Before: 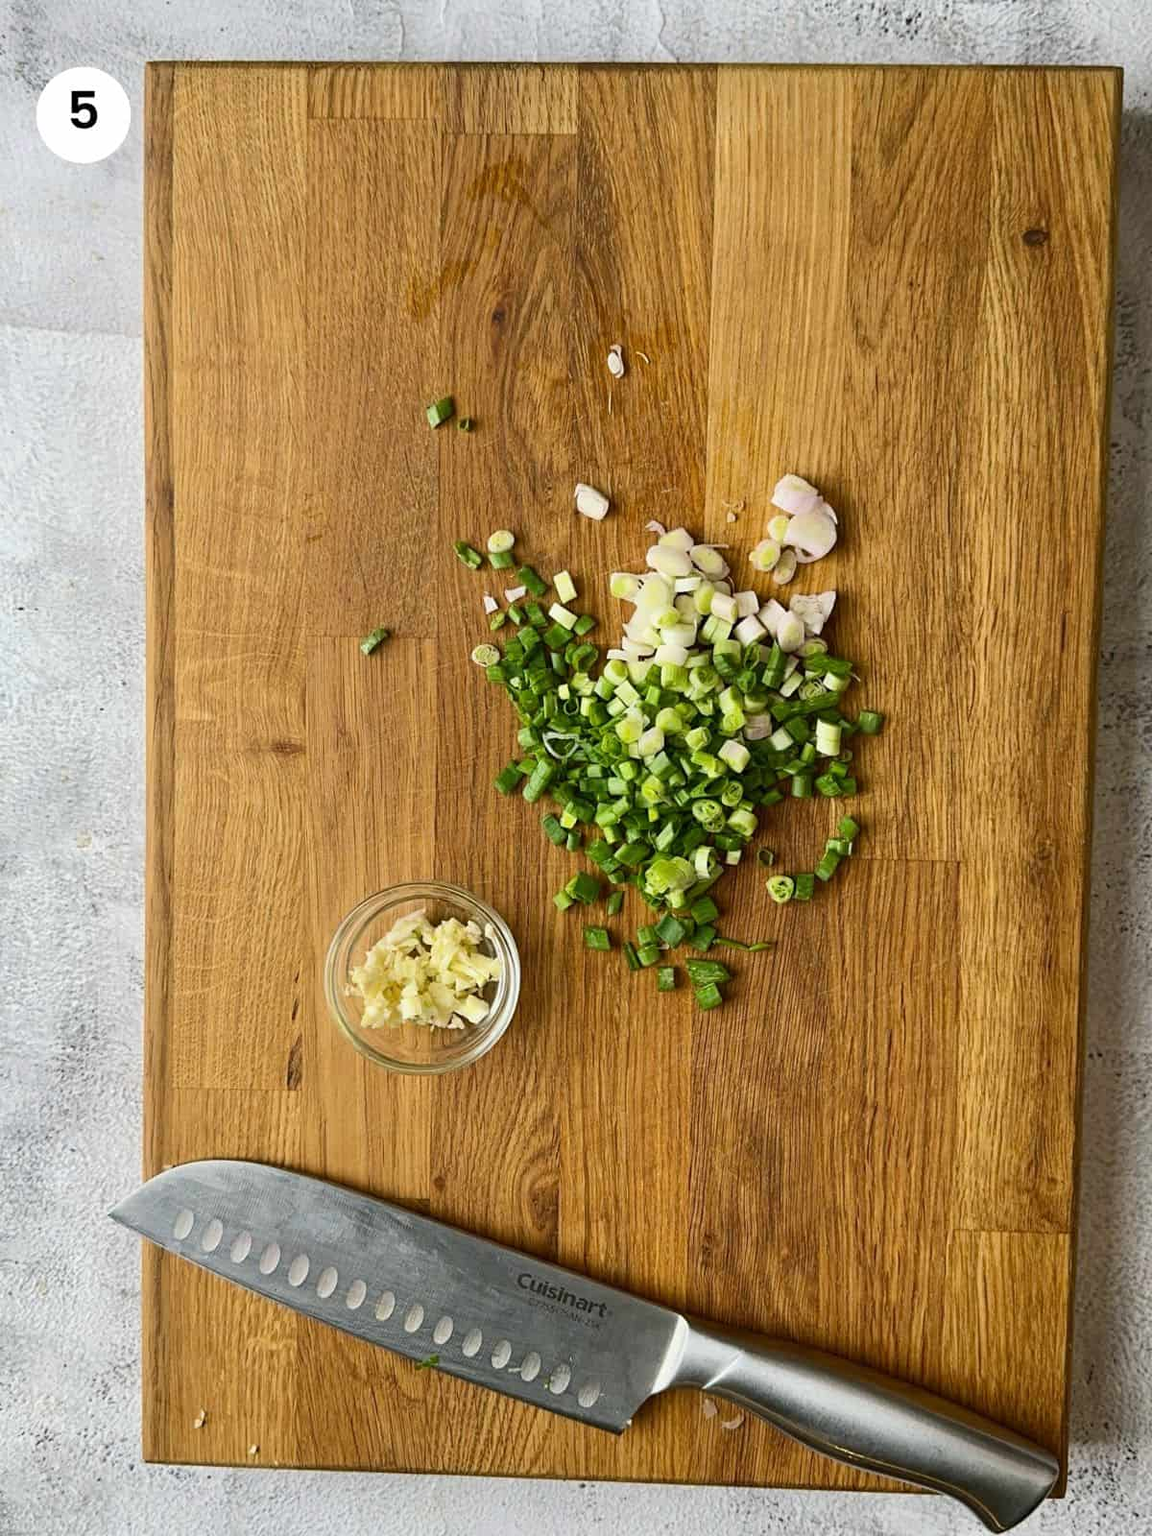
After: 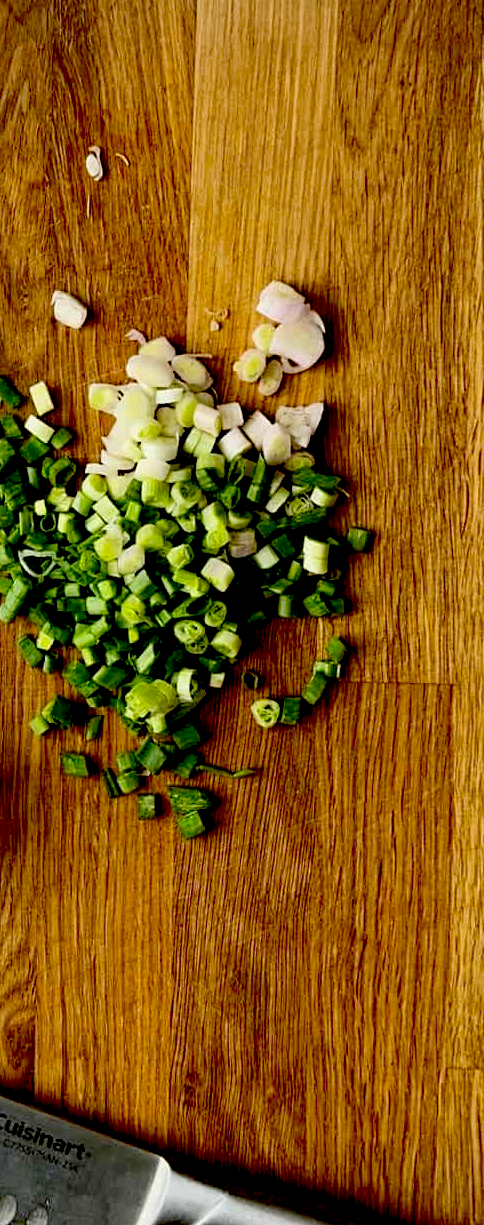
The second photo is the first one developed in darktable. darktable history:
exposure: black level correction 0.057, compensate exposure bias true, compensate highlight preservation false
crop: left 45.632%, top 13.35%, right 14.011%, bottom 10.048%
vignetting: fall-off start 97.29%, fall-off radius 78.8%, brightness -0.215, width/height ratio 1.111
